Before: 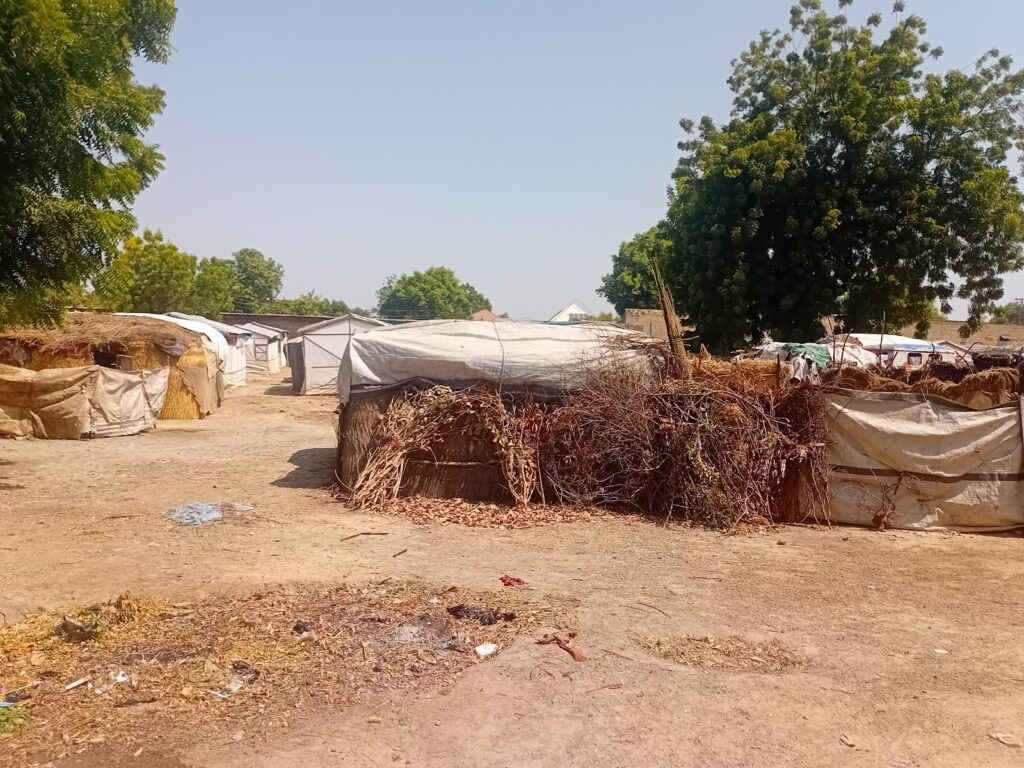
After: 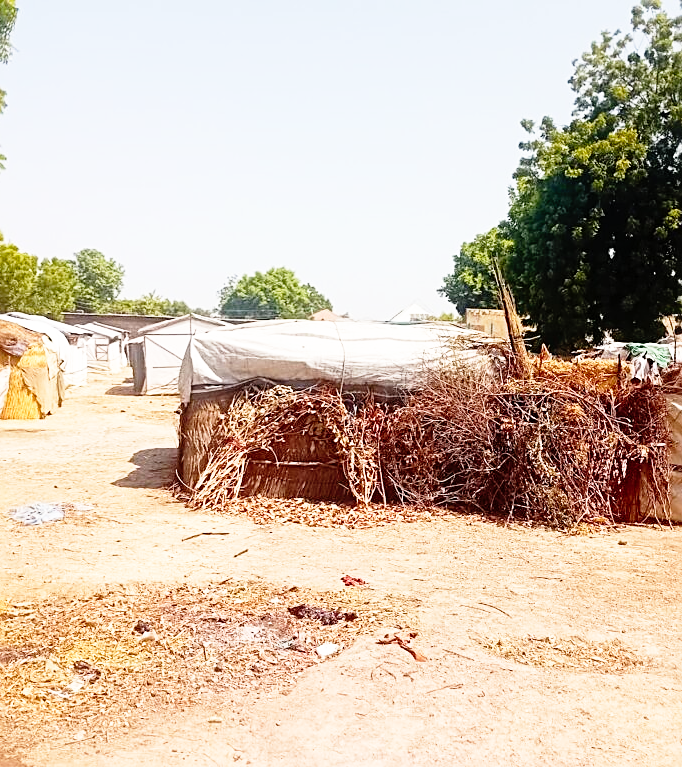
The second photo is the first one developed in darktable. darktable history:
crop and rotate: left 15.546%, right 17.787%
sharpen: on, module defaults
base curve: curves: ch0 [(0, 0) (0.012, 0.01) (0.073, 0.168) (0.31, 0.711) (0.645, 0.957) (1, 1)], preserve colors none
